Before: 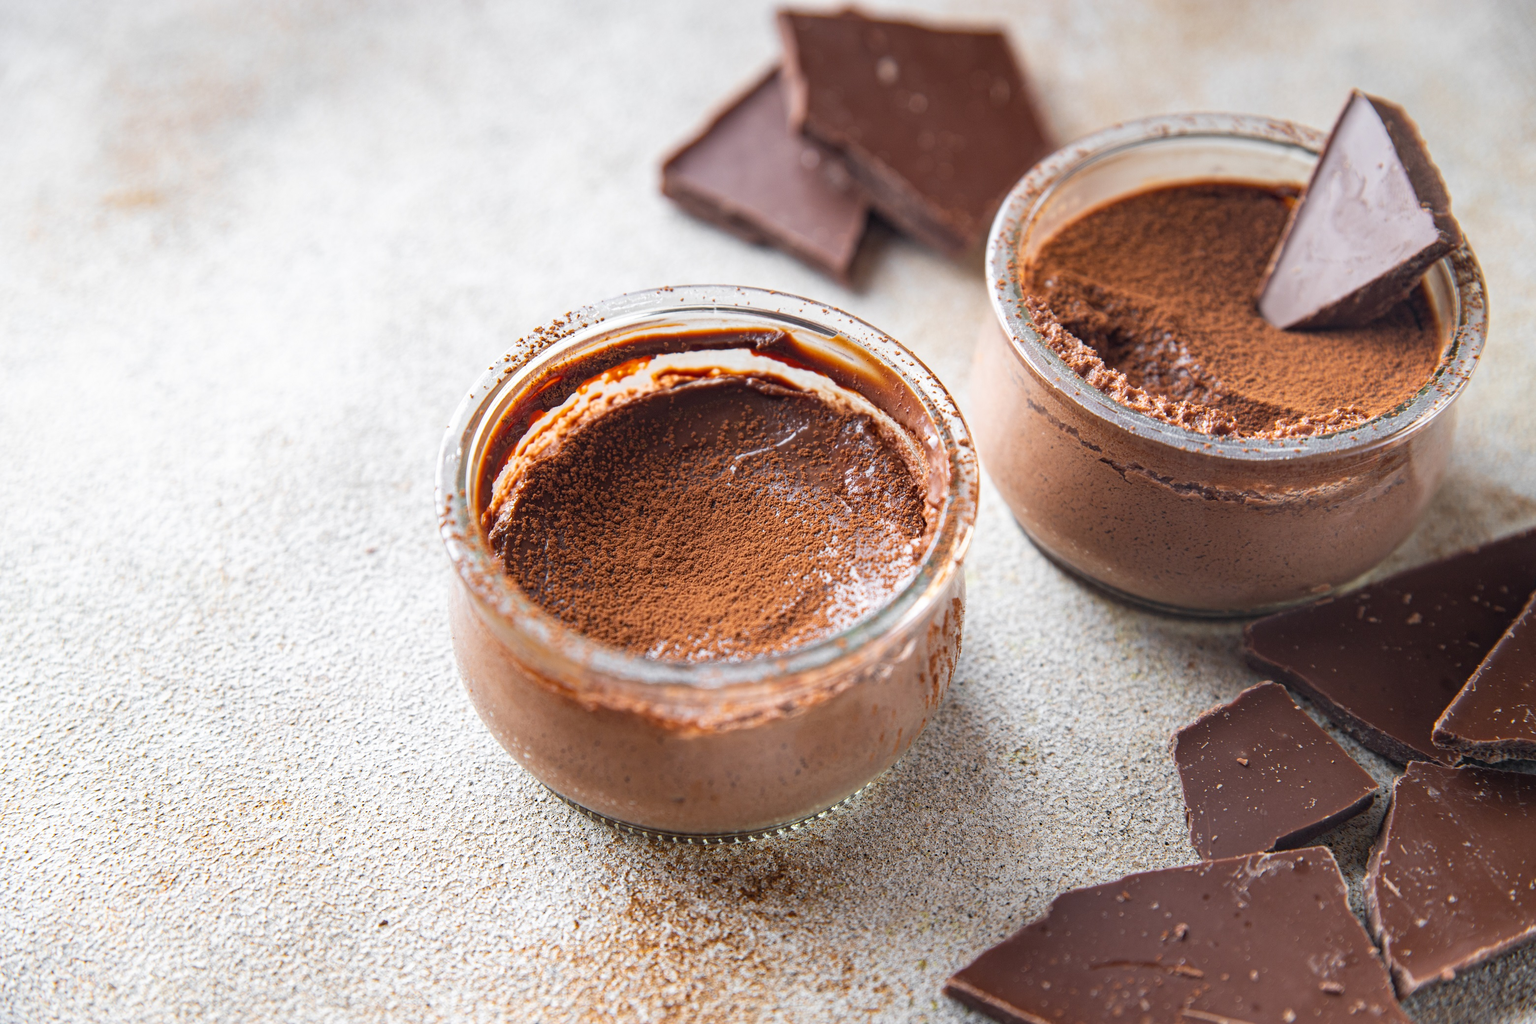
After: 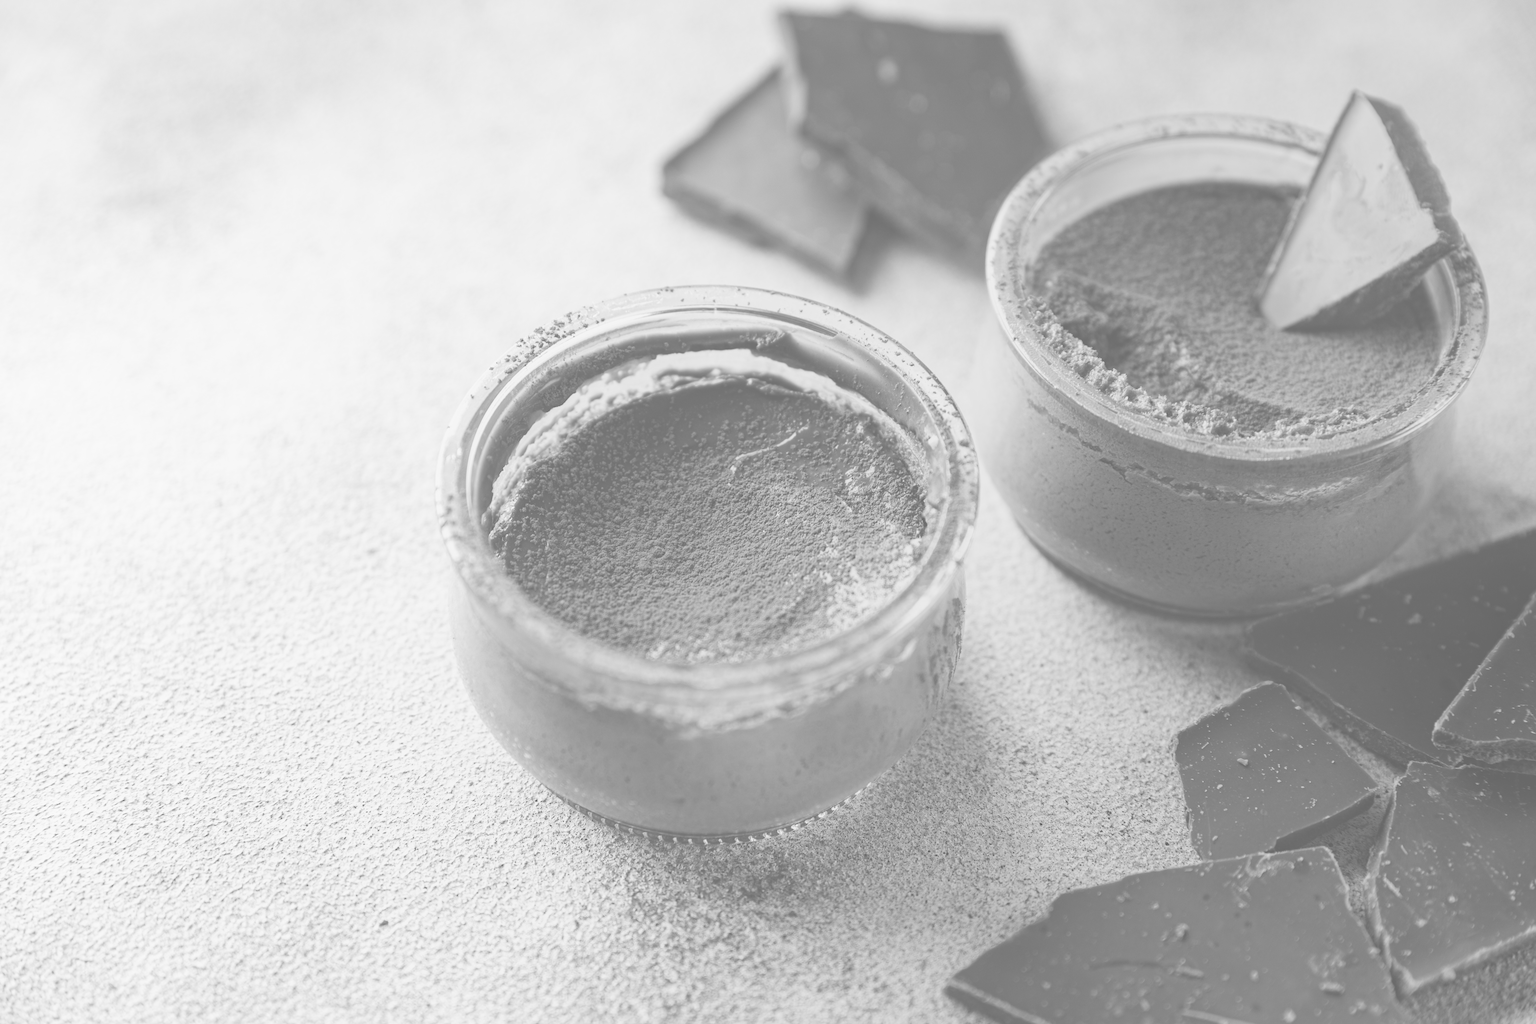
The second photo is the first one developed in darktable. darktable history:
exposure: black level correction -0.041, exposure 0.064 EV, compensate highlight preservation false
monochrome: a 16.01, b -2.65, highlights 0.52
contrast brightness saturation: contrast 0.07, brightness 0.18, saturation 0.4
local contrast: detail 70%
